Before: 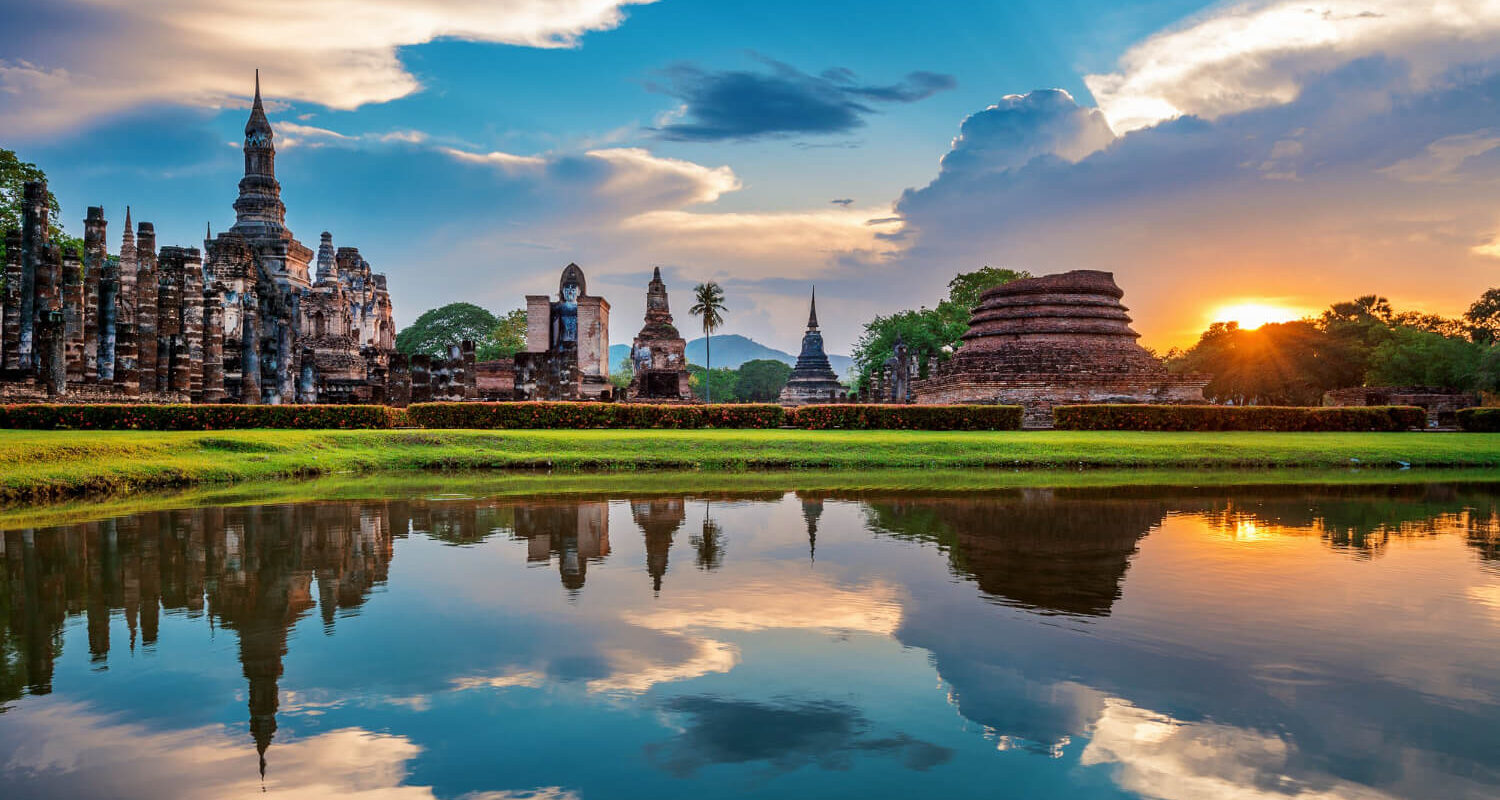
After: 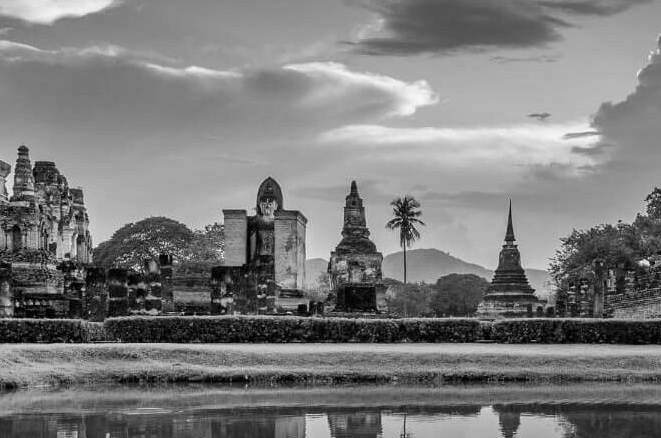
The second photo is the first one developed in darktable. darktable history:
monochrome: on, module defaults
shadows and highlights: low approximation 0.01, soften with gaussian
crop: left 20.248%, top 10.86%, right 35.675%, bottom 34.321%
